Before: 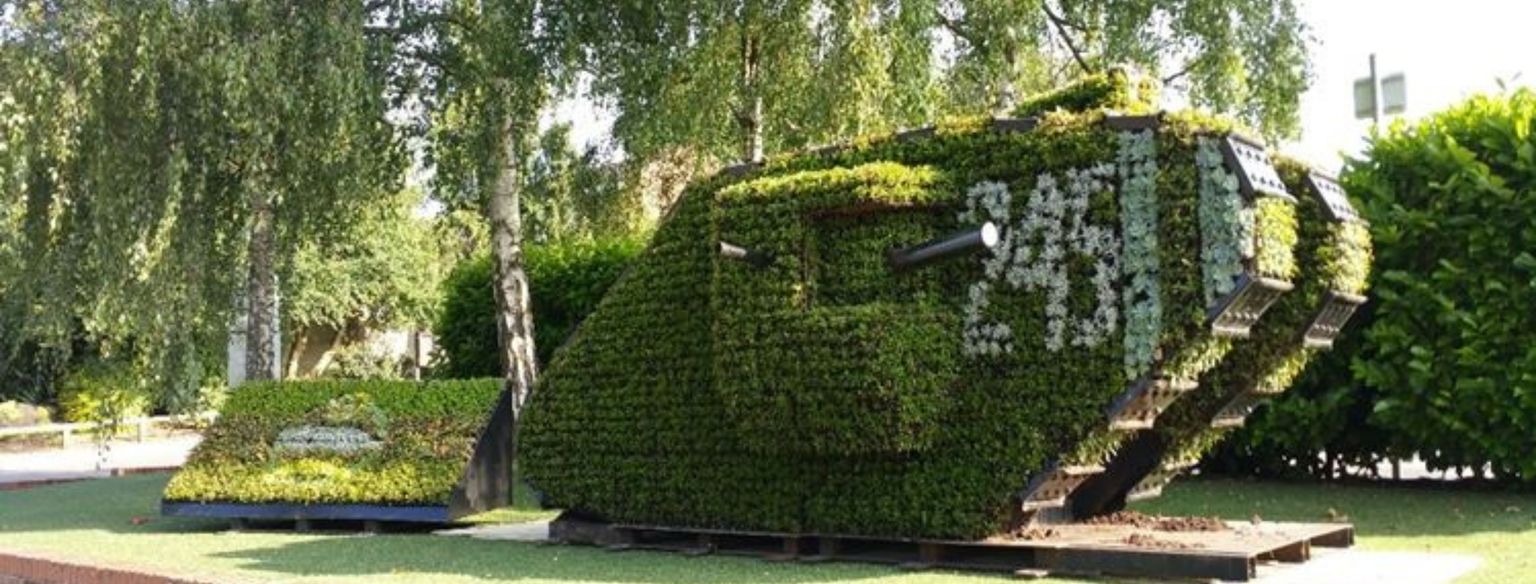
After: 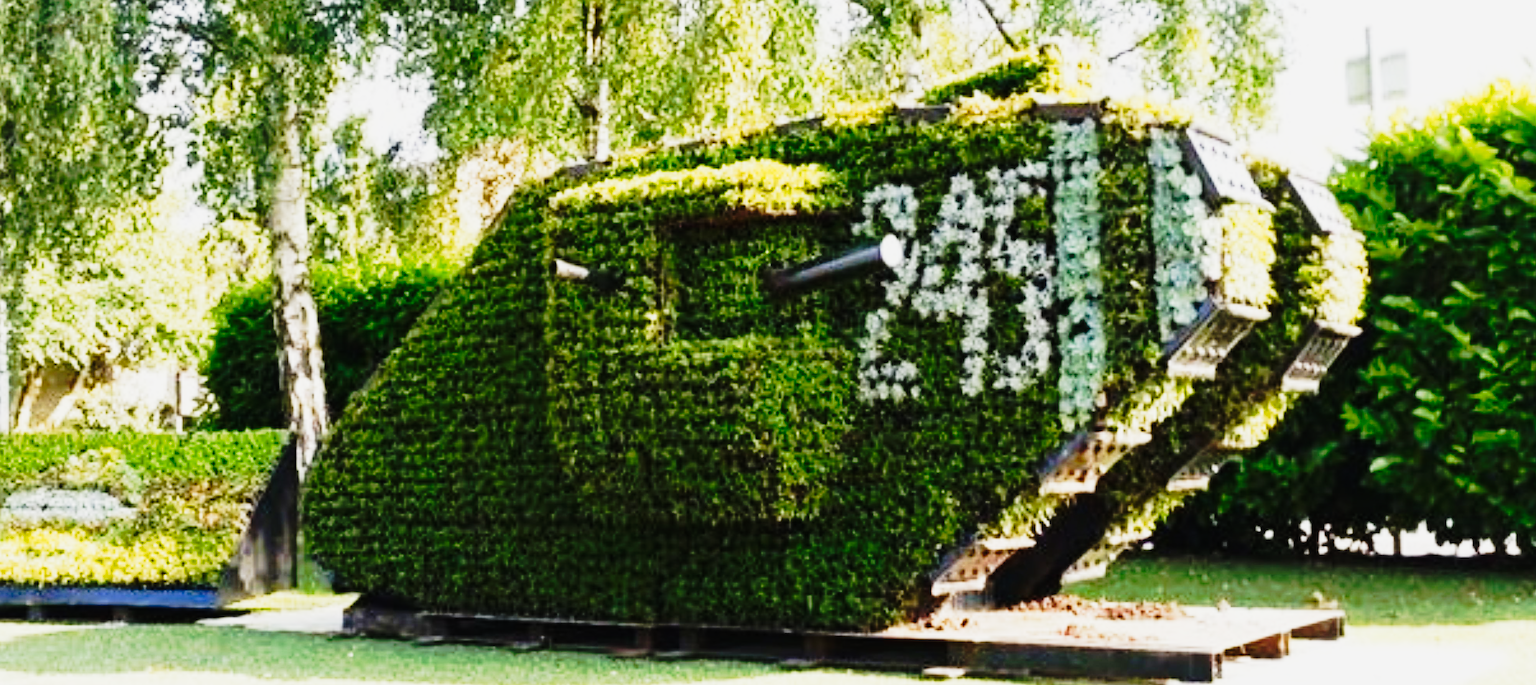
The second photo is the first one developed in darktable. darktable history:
crop and rotate: left 17.882%, top 5.811%, right 1.811%
shadows and highlights: shadows 13.85, white point adjustment 1.14, highlights -1.44, soften with gaussian
sharpen: on, module defaults
tone curve: curves: ch0 [(0, 0.008) (0.081, 0.044) (0.177, 0.123) (0.283, 0.253) (0.416, 0.449) (0.495, 0.524) (0.661, 0.756) (0.796, 0.859) (1, 0.951)]; ch1 [(0, 0) (0.161, 0.092) (0.35, 0.33) (0.392, 0.392) (0.427, 0.426) (0.479, 0.472) (0.505, 0.5) (0.521, 0.524) (0.567, 0.556) (0.583, 0.588) (0.625, 0.627) (0.678, 0.733) (1, 1)]; ch2 [(0, 0) (0.346, 0.362) (0.404, 0.427) (0.502, 0.499) (0.531, 0.523) (0.544, 0.561) (0.58, 0.59) (0.629, 0.642) (0.717, 0.678) (1, 1)], preserve colors none
base curve: curves: ch0 [(0, 0) (0.028, 0.03) (0.121, 0.232) (0.46, 0.748) (0.859, 0.968) (1, 1)], preserve colors none
